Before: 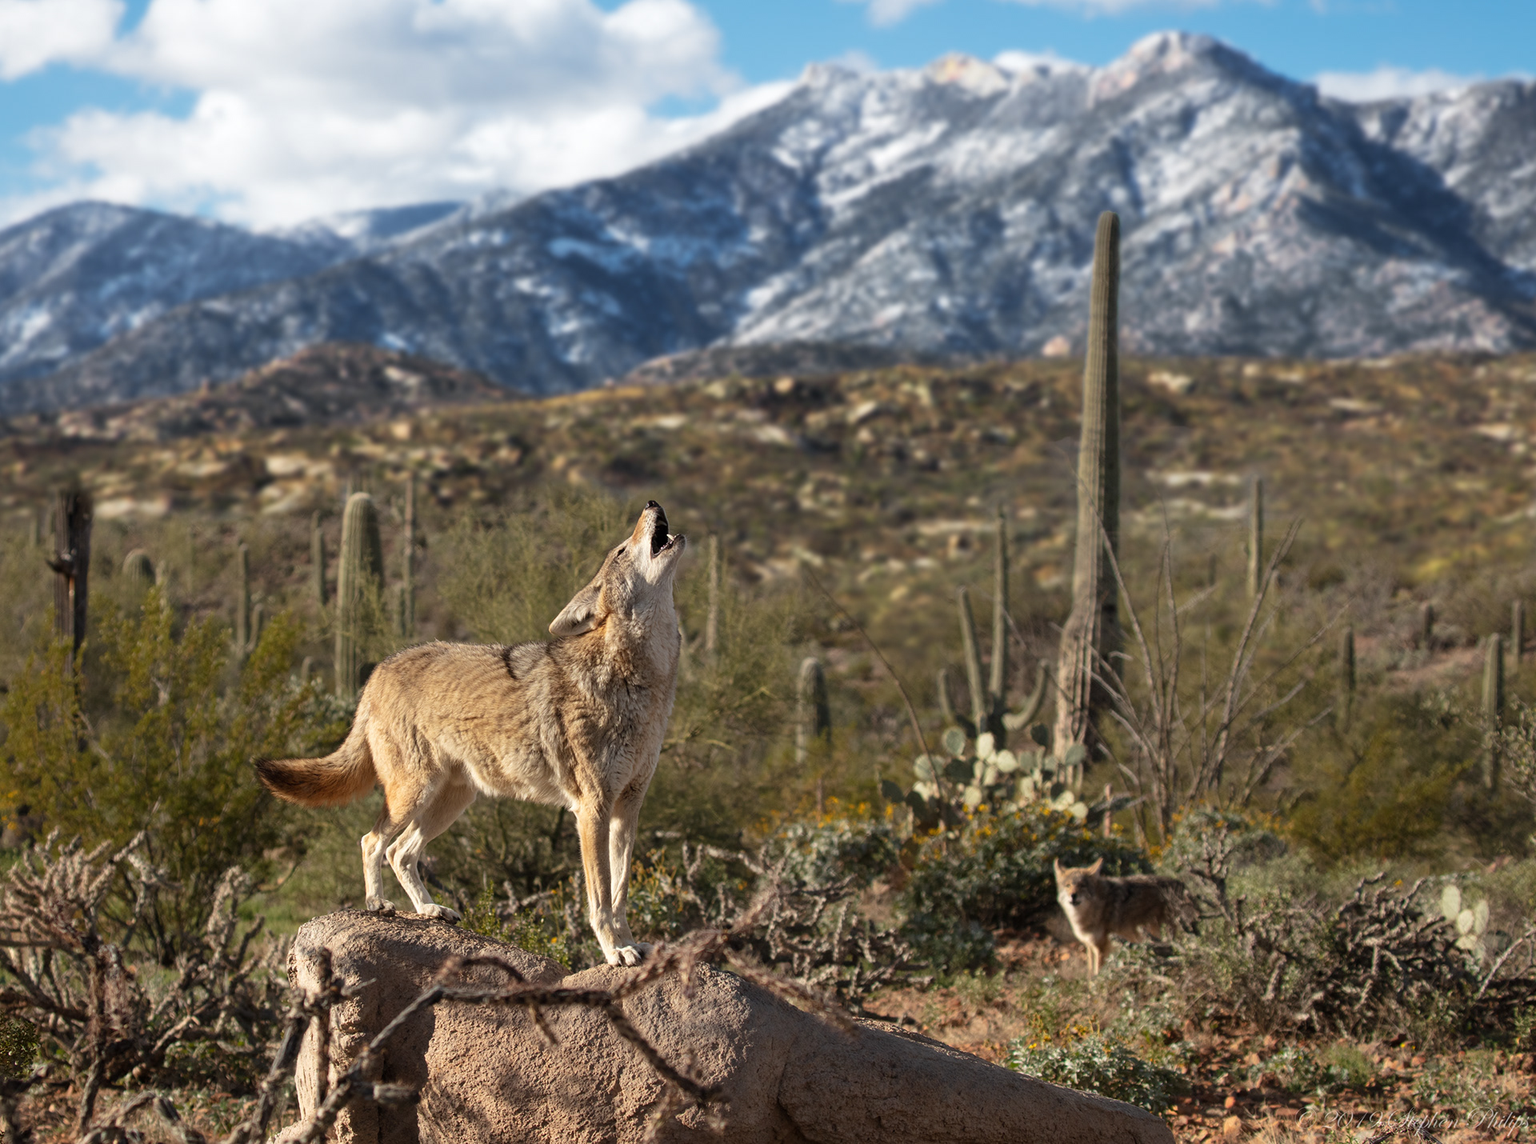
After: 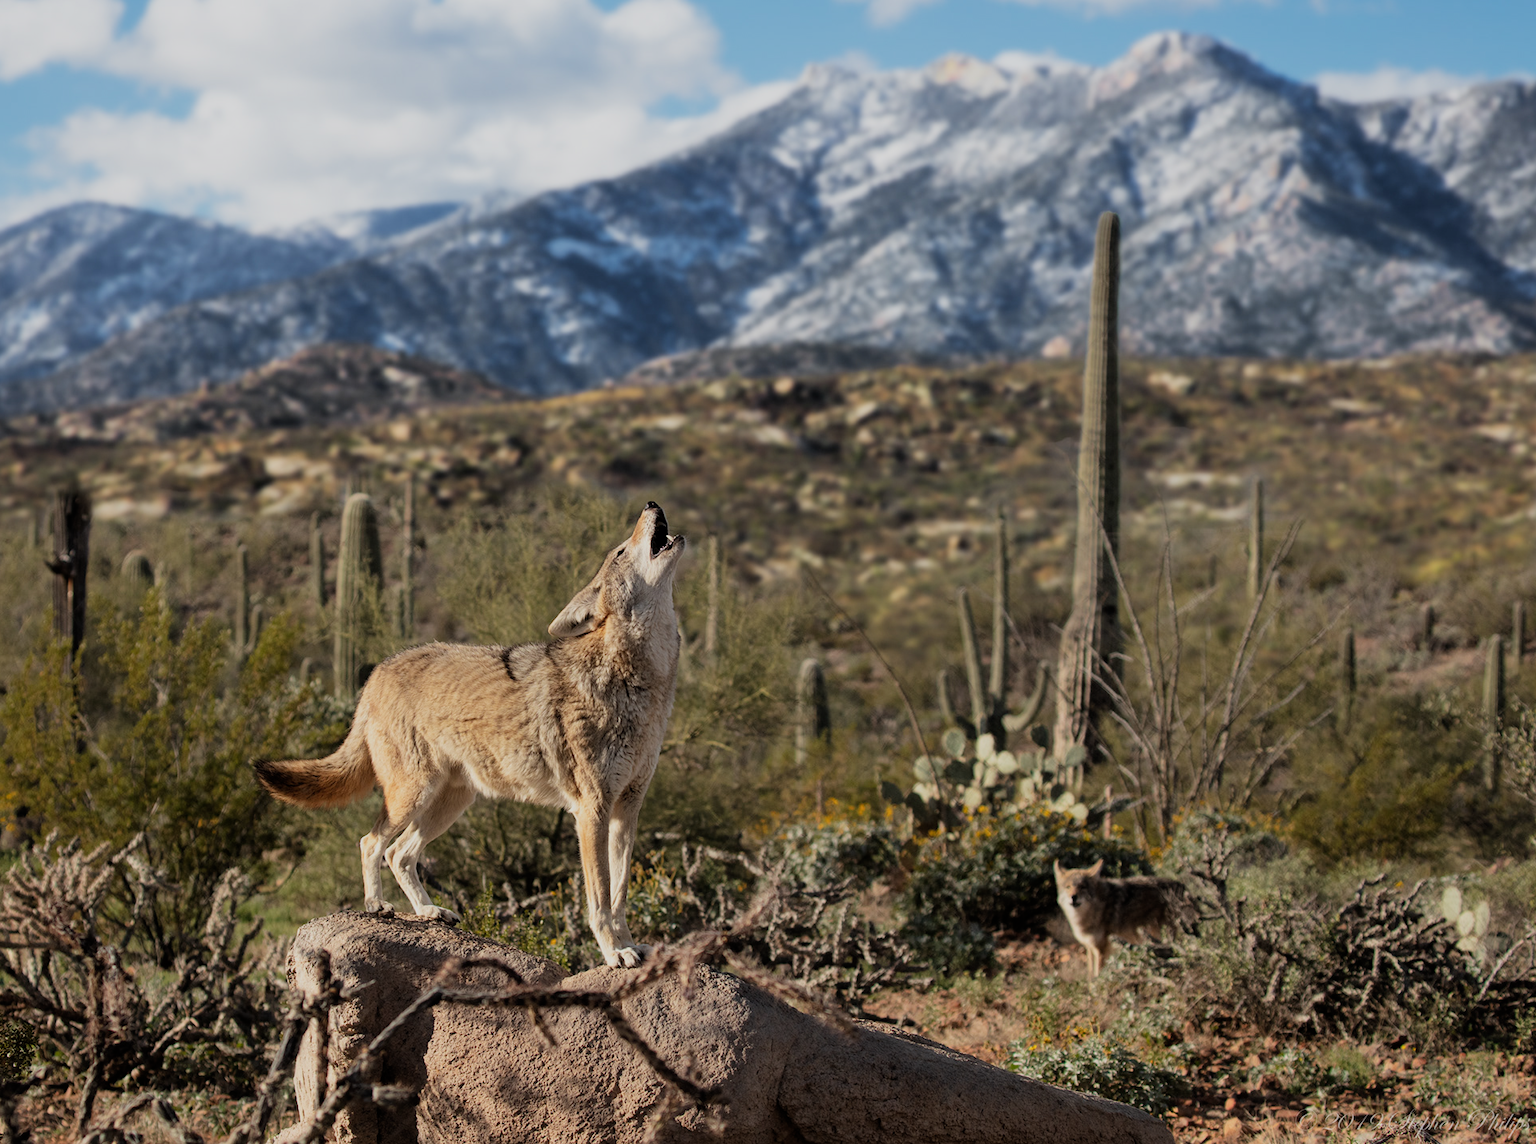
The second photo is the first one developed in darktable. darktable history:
crop and rotate: left 0.126%
filmic rgb: black relative exposure -7.65 EV, white relative exposure 4.56 EV, hardness 3.61, contrast 1.05
